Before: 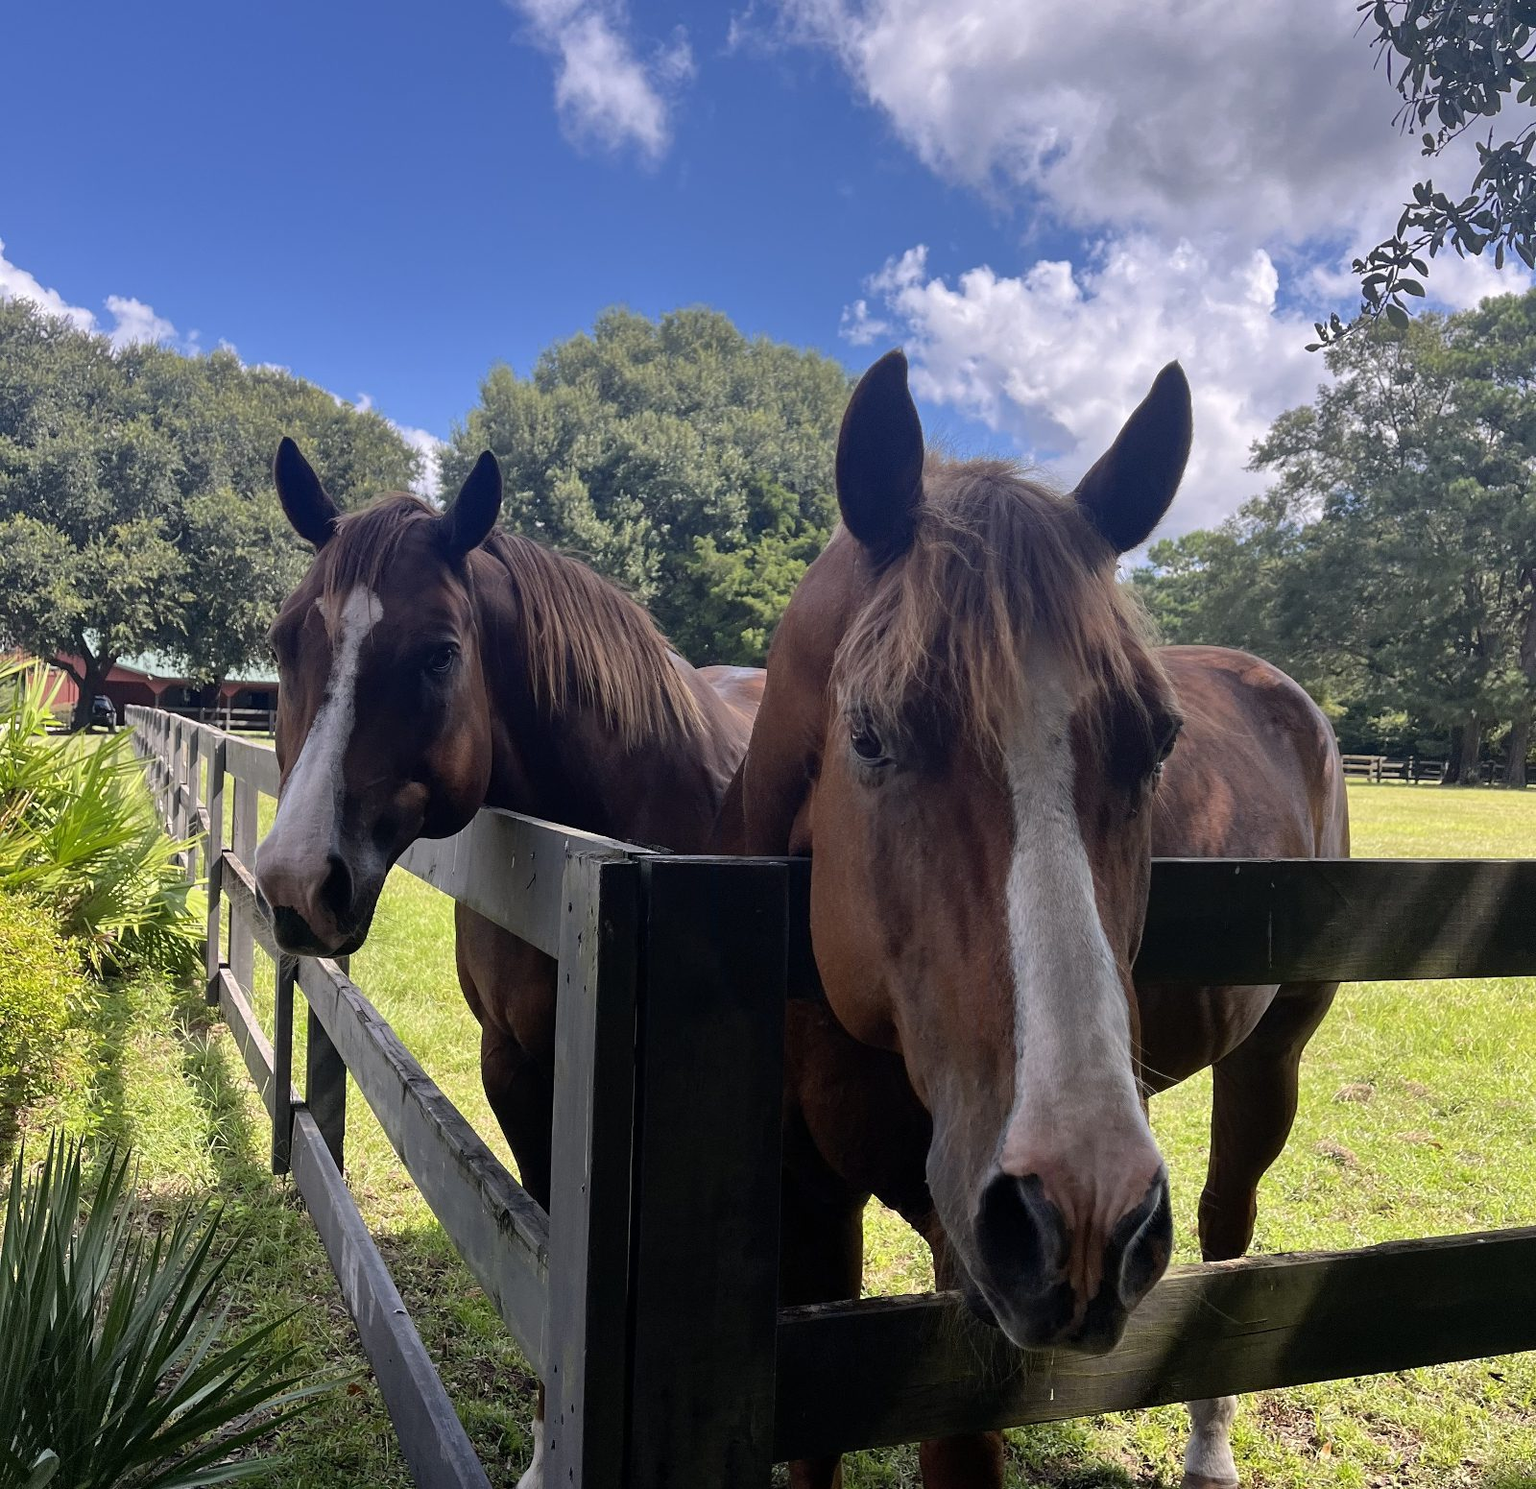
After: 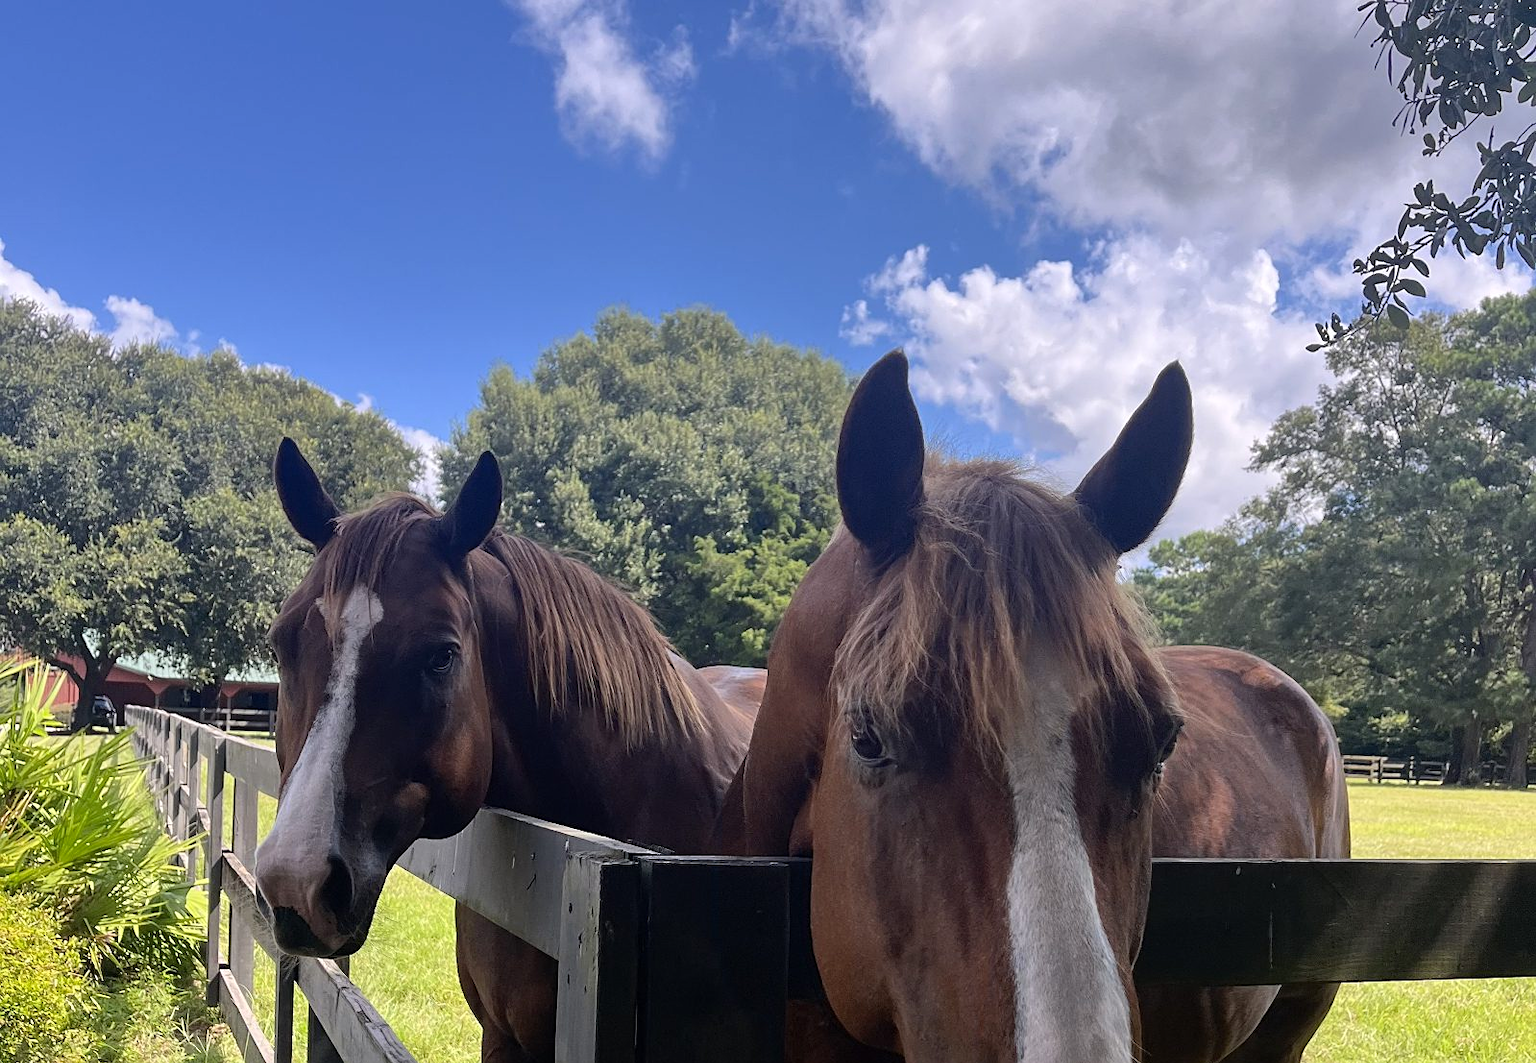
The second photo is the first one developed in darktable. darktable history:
contrast brightness saturation: contrast 0.1, brightness 0.03, saturation 0.09
crop: bottom 28.576%
sharpen: amount 0.2
